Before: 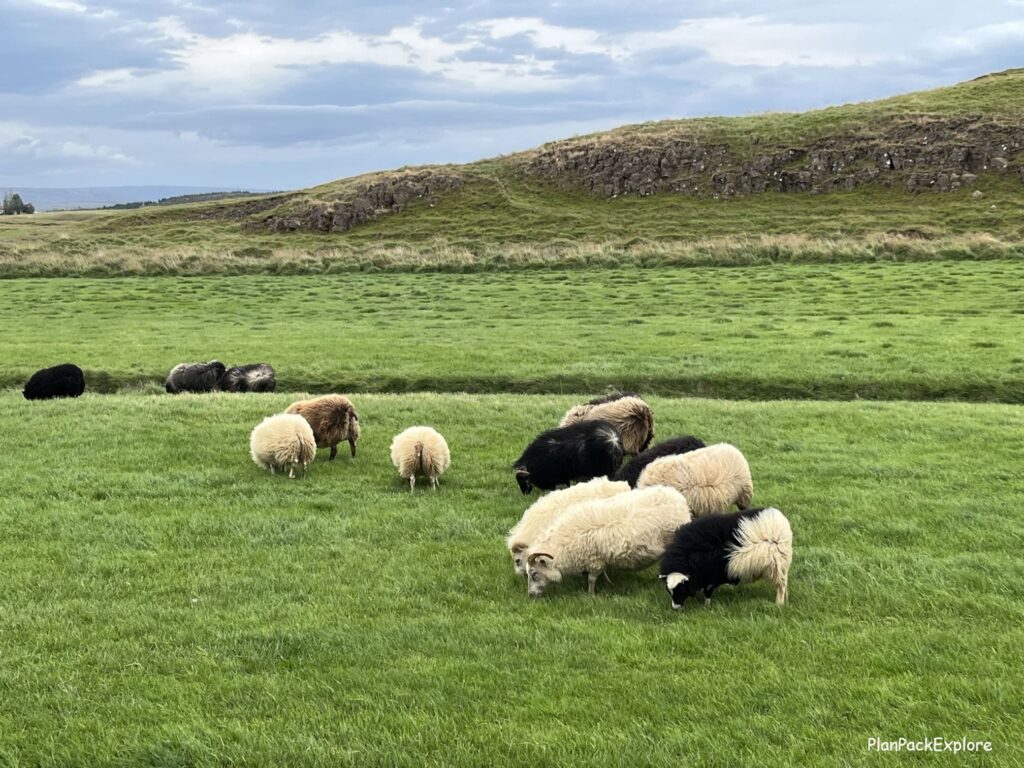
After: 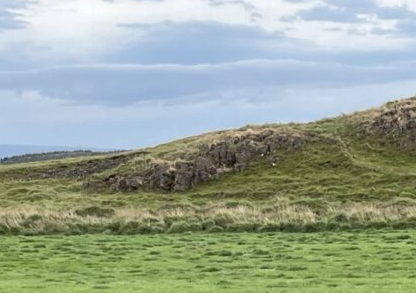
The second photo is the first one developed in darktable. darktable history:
crop: left 15.48%, top 5.443%, right 43.801%, bottom 56.379%
